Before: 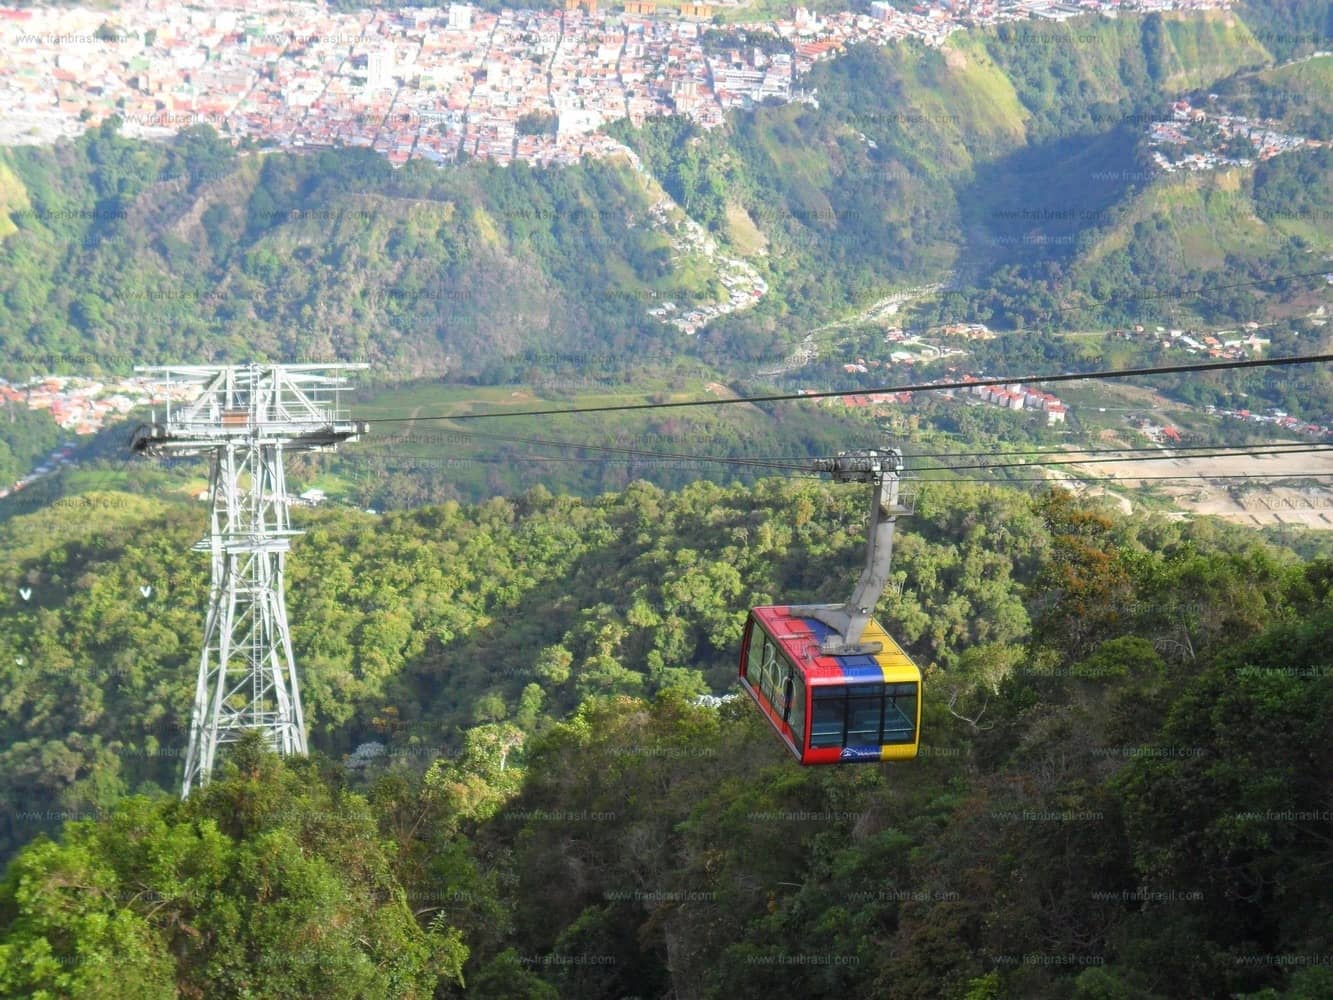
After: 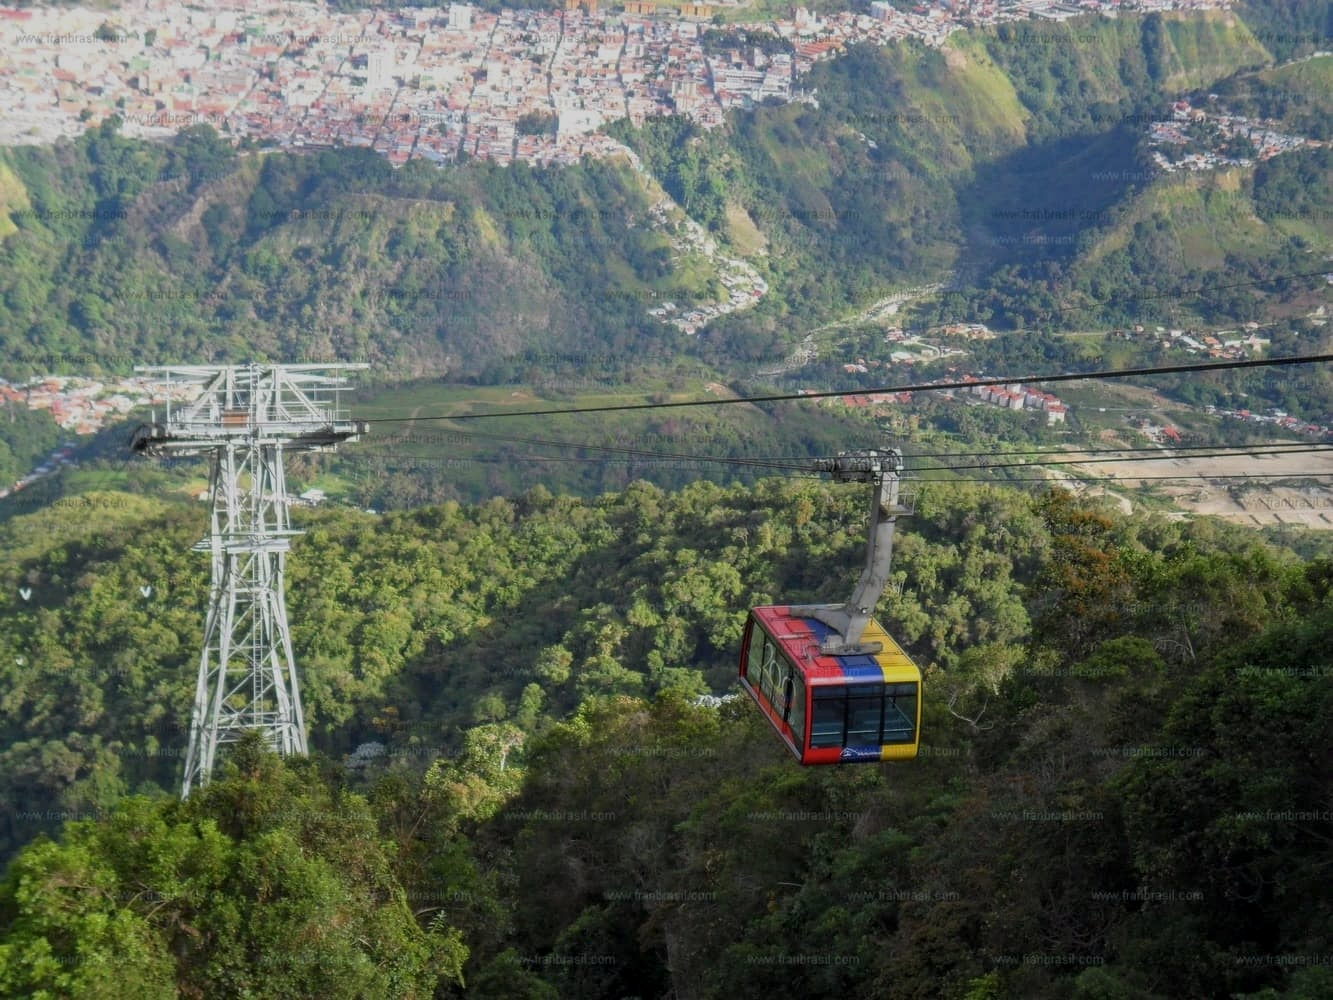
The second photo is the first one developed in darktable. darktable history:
local contrast: on, module defaults
exposure: black level correction 0, exposure -0.766 EV, compensate exposure bias true, compensate highlight preservation false
